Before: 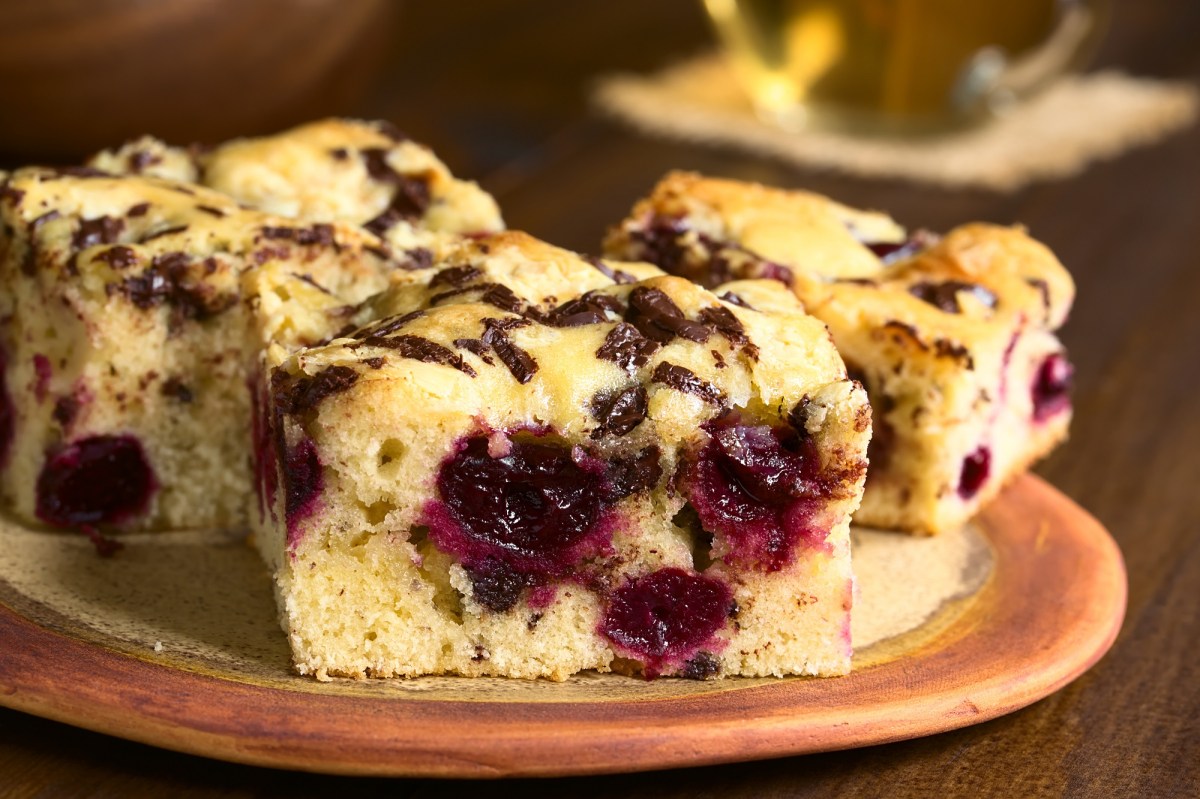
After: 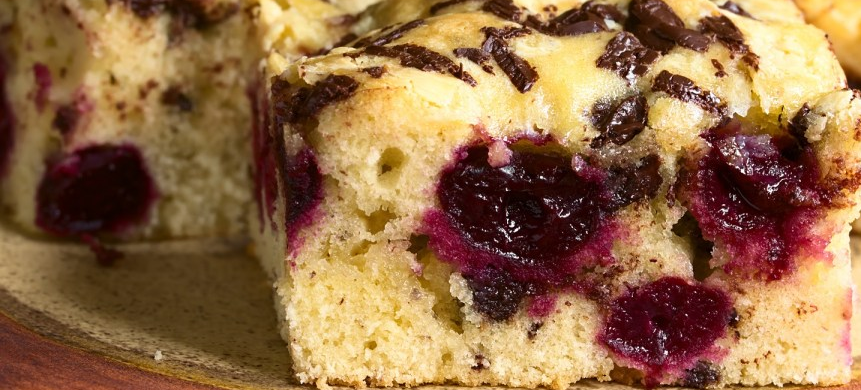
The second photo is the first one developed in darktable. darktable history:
crop: top 36.461%, right 28.191%, bottom 14.616%
